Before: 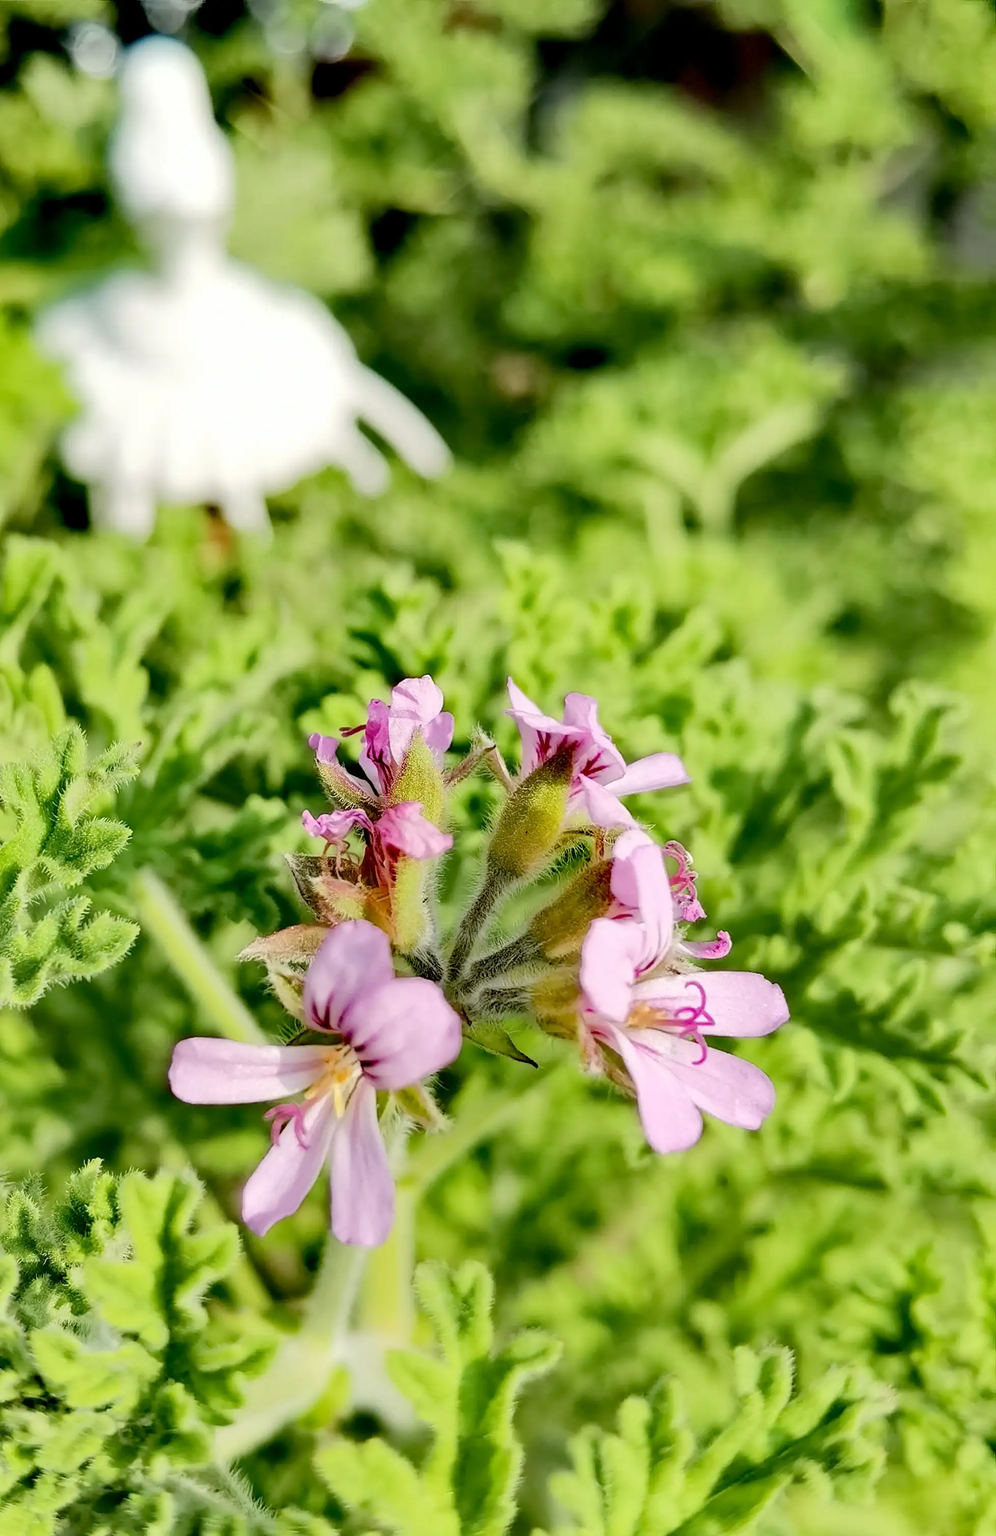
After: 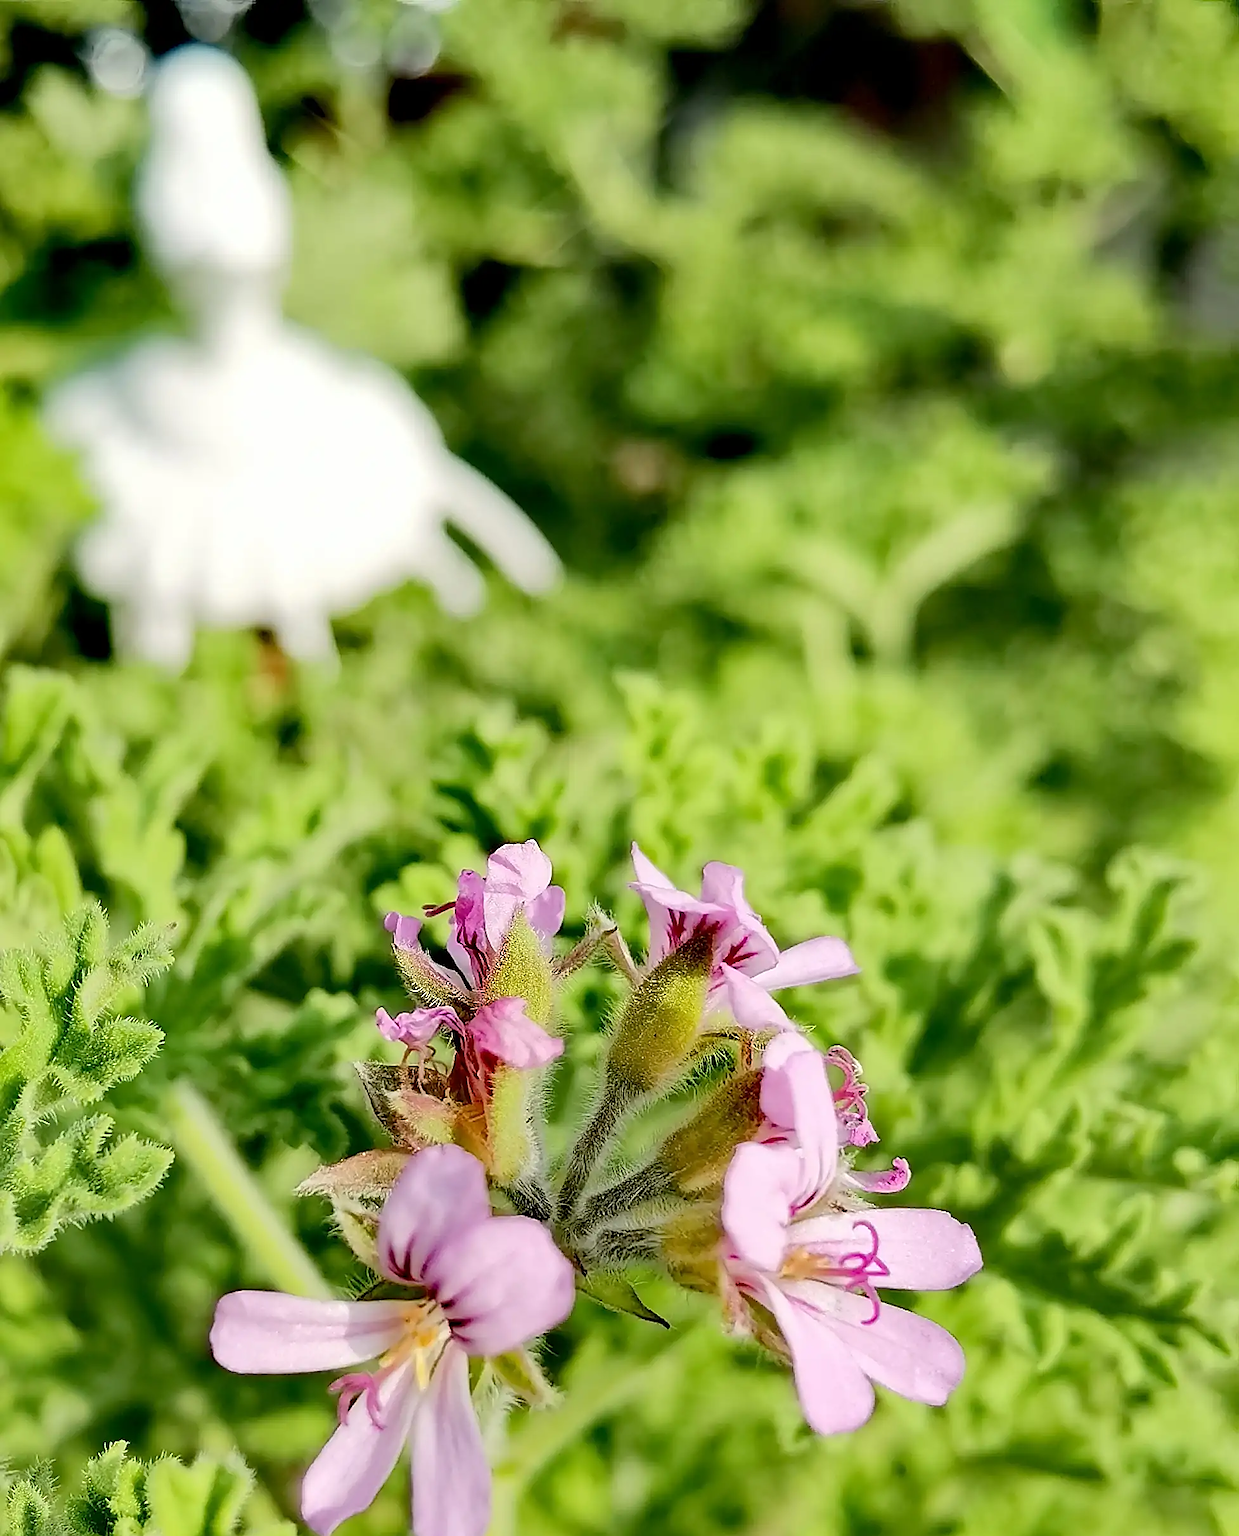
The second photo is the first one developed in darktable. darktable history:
crop: bottom 19.587%
sharpen: radius 1.392, amount 1.255, threshold 0.732
